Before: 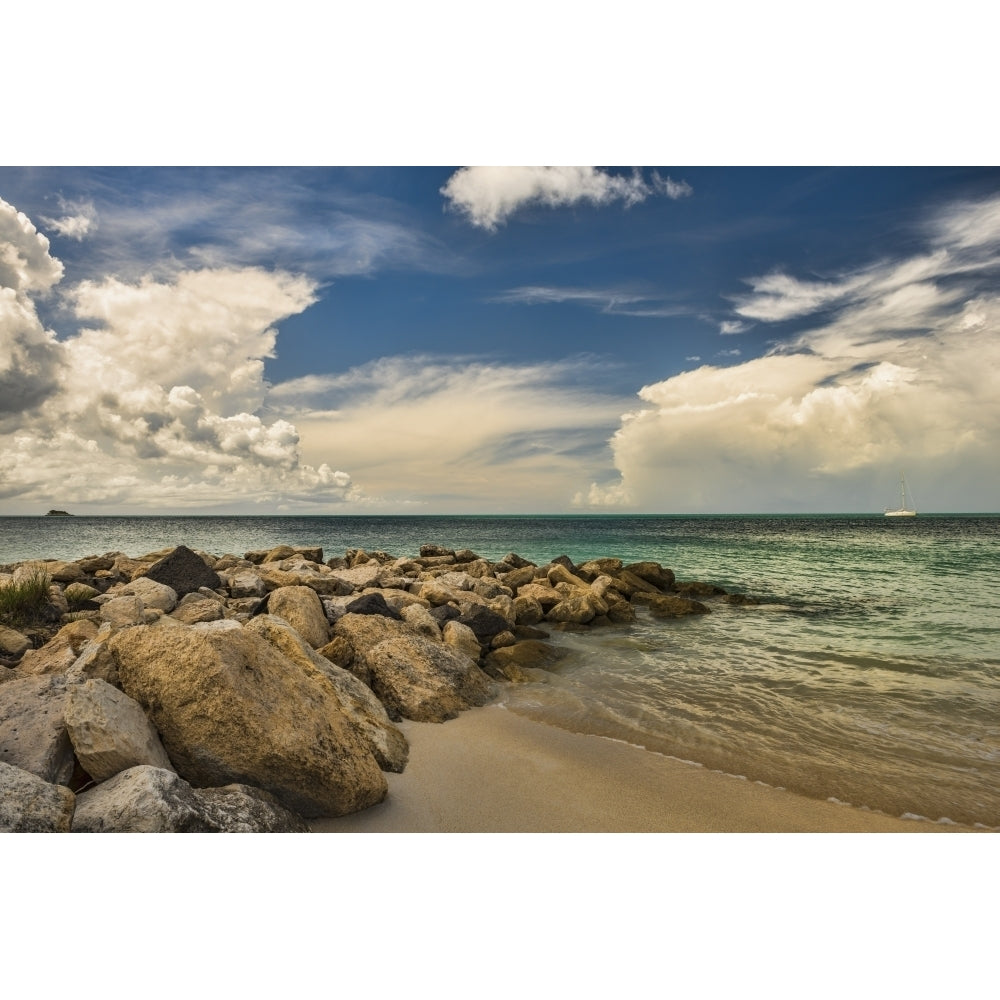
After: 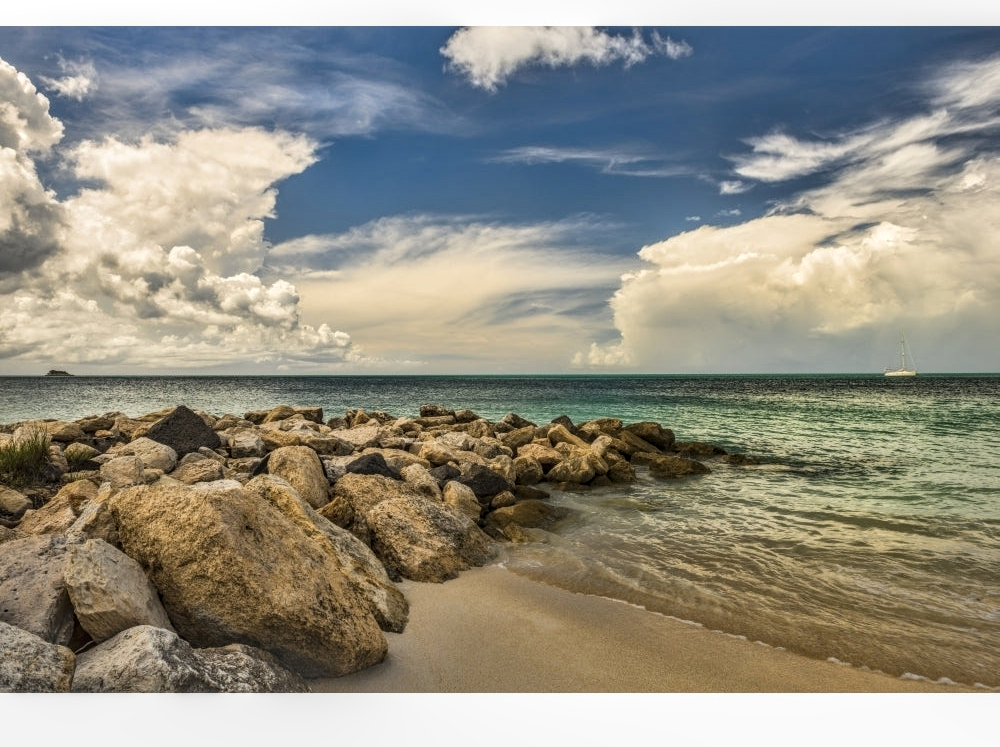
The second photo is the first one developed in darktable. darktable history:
crop: top 14.015%, bottom 11.041%
local contrast: highlights 3%, shadows 5%, detail 133%
contrast brightness saturation: contrast 0.105, brightness 0.017, saturation 0.022
